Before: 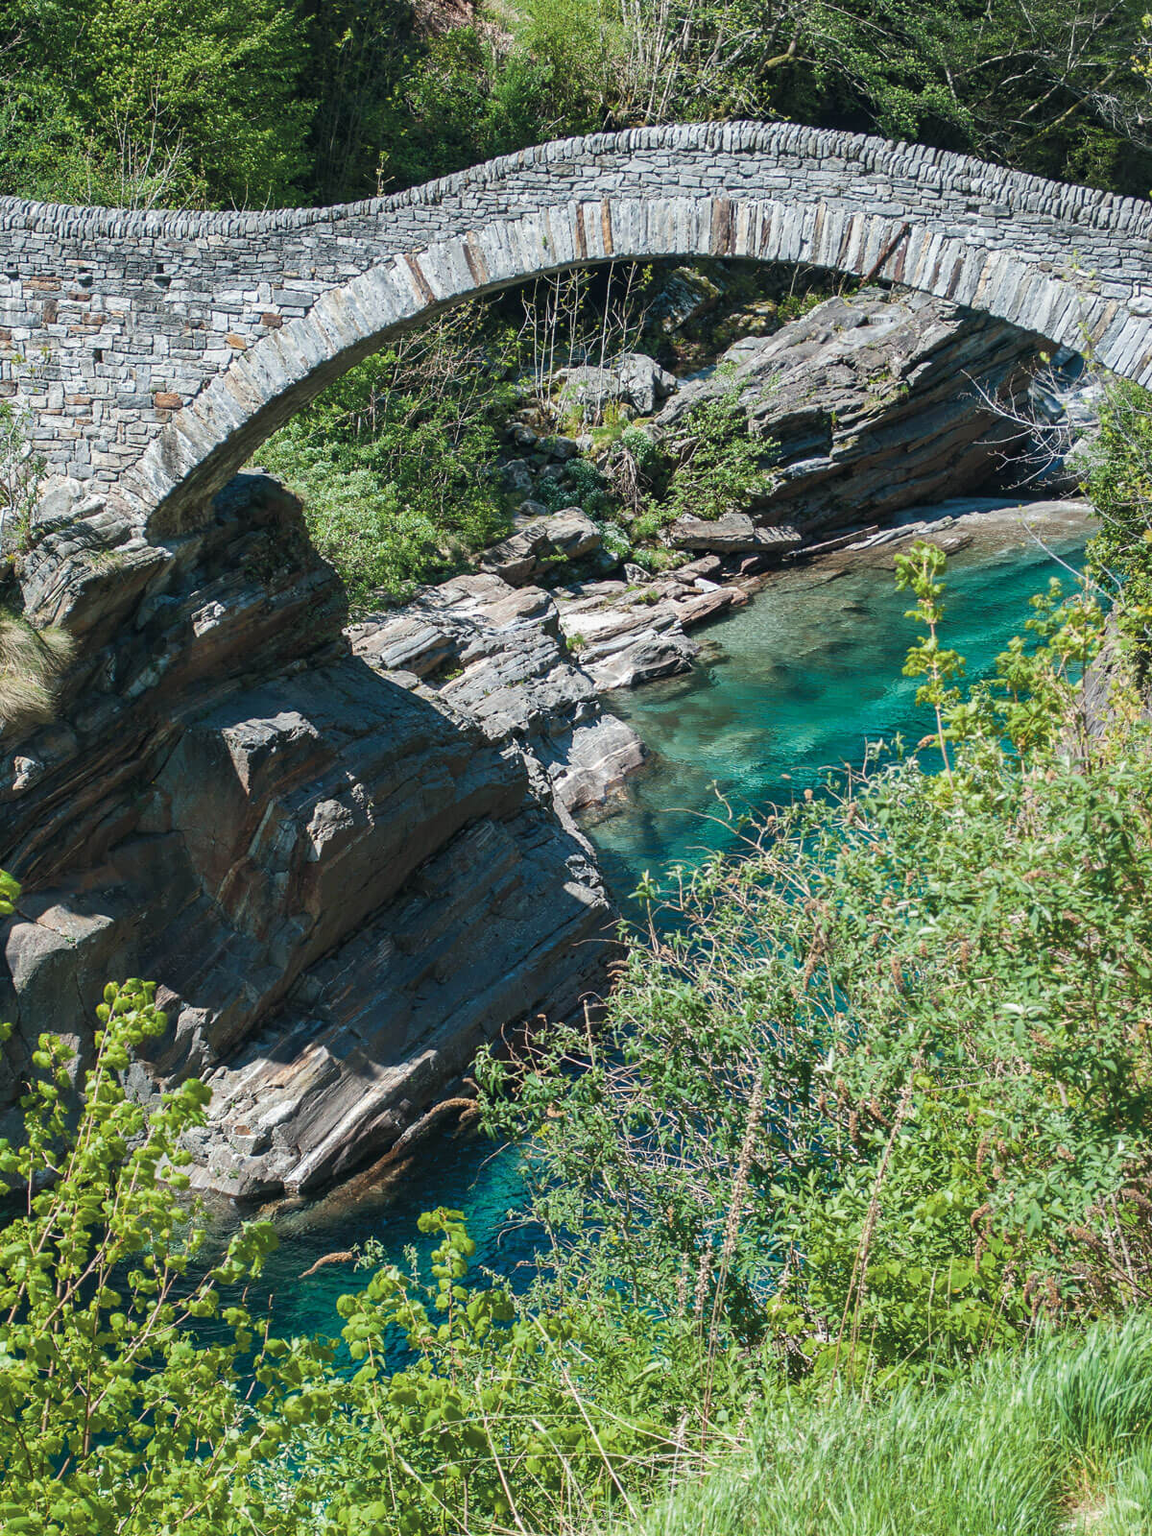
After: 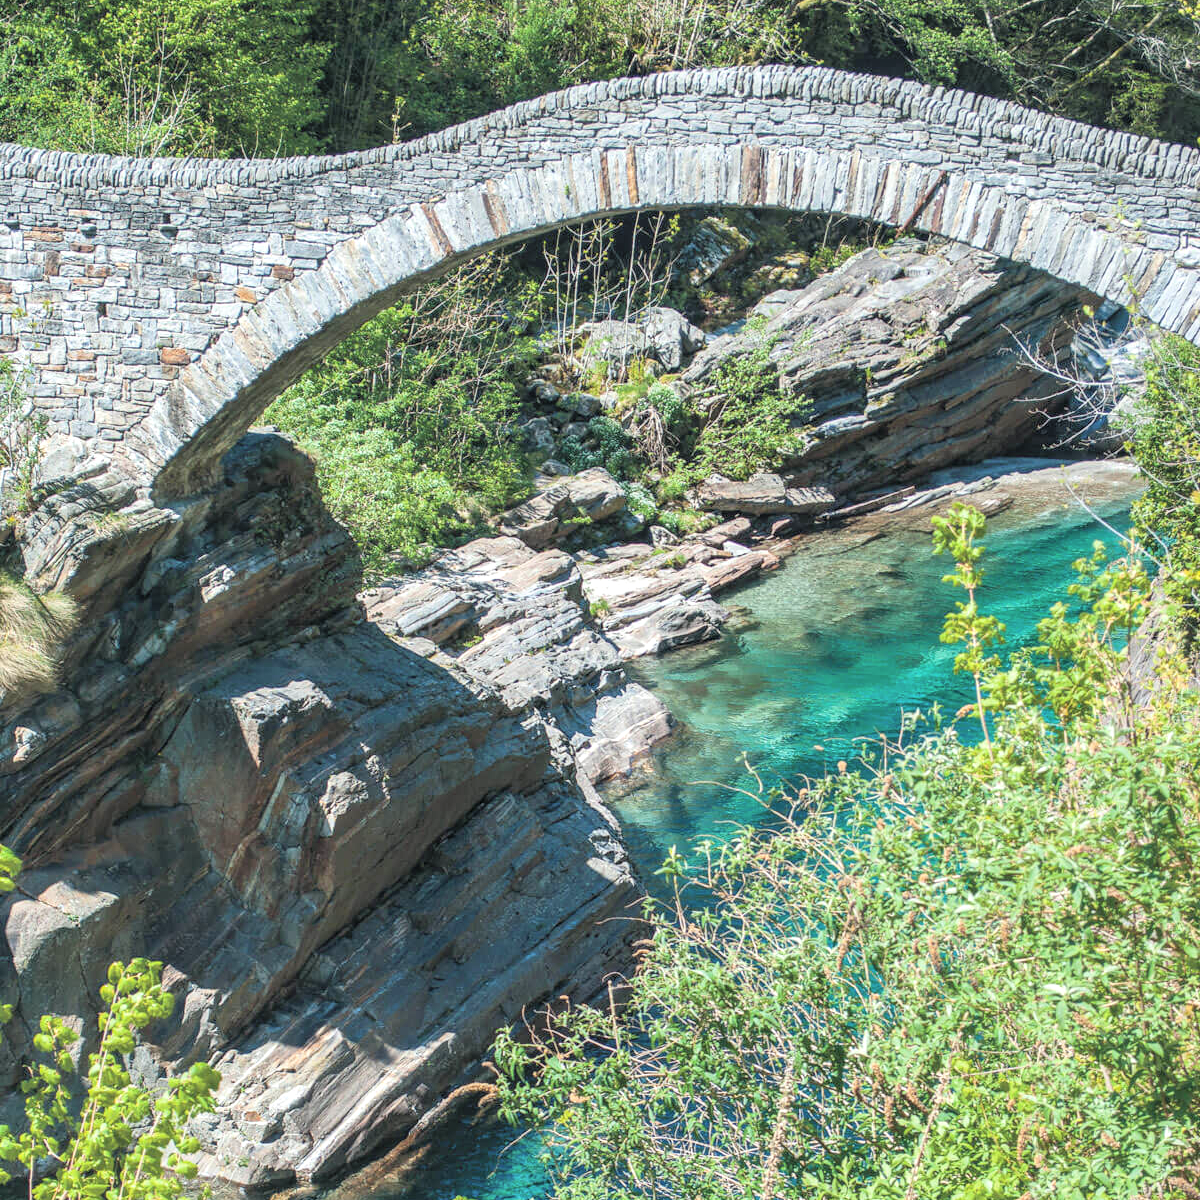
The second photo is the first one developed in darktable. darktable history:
local contrast: detail 130%
contrast brightness saturation: contrast 0.1, brightness 0.3, saturation 0.14
crop: top 3.857%, bottom 21.132%
